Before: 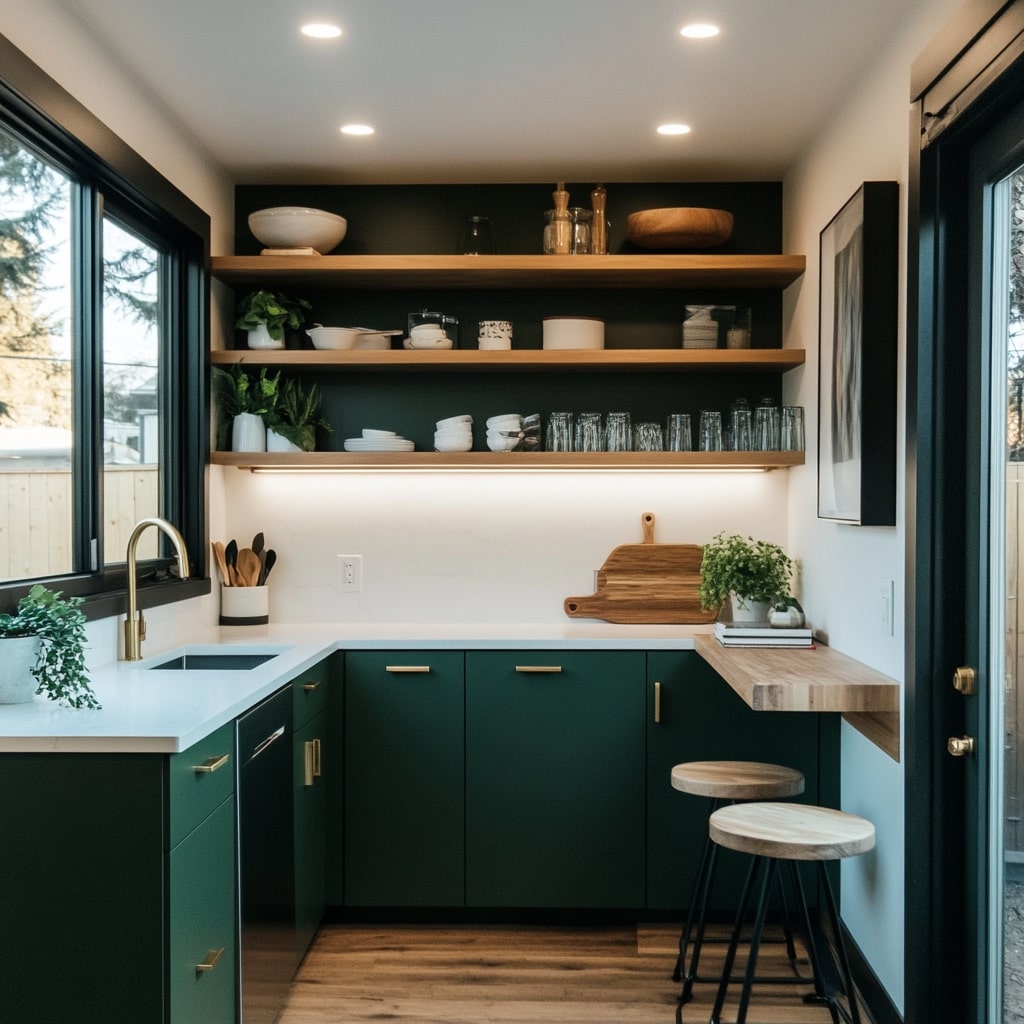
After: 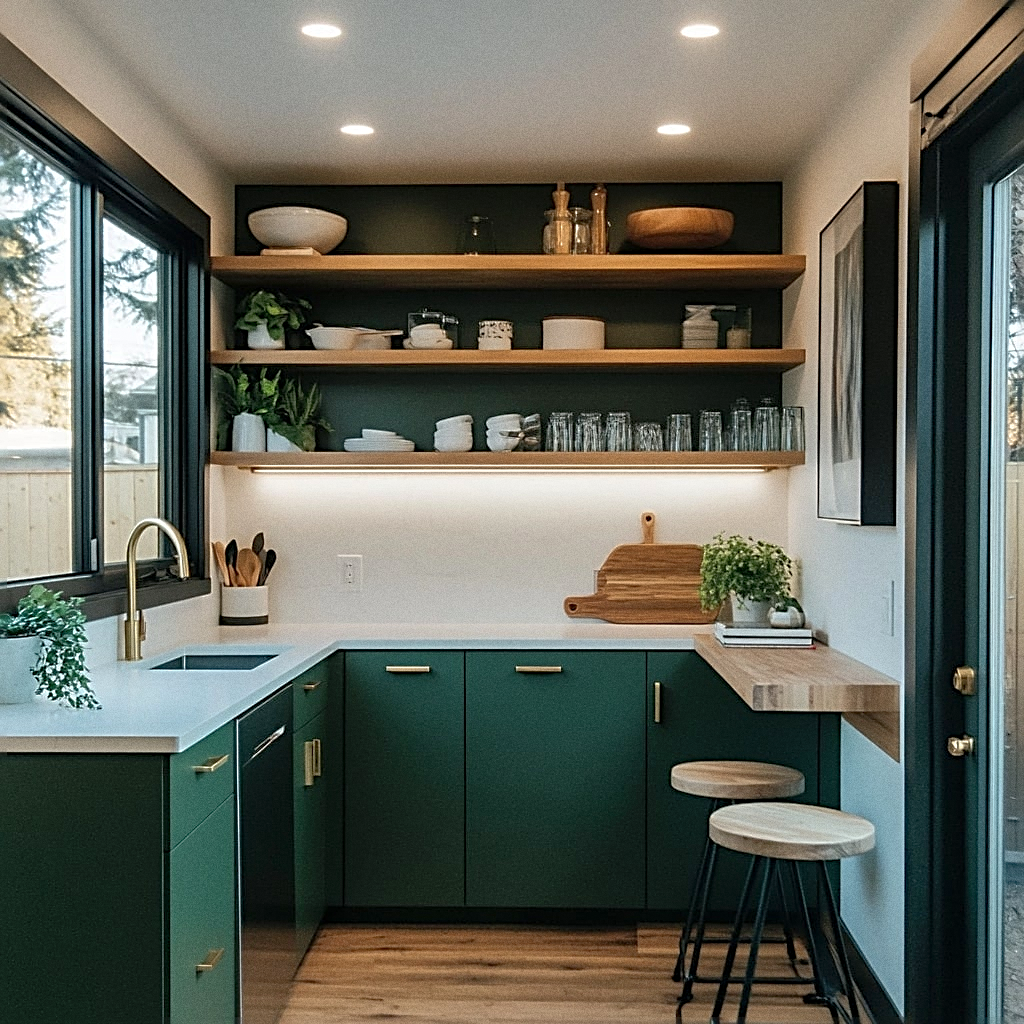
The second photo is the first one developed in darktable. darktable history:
grain: coarseness 0.09 ISO
shadows and highlights: on, module defaults
sharpen: radius 2.531, amount 0.628
